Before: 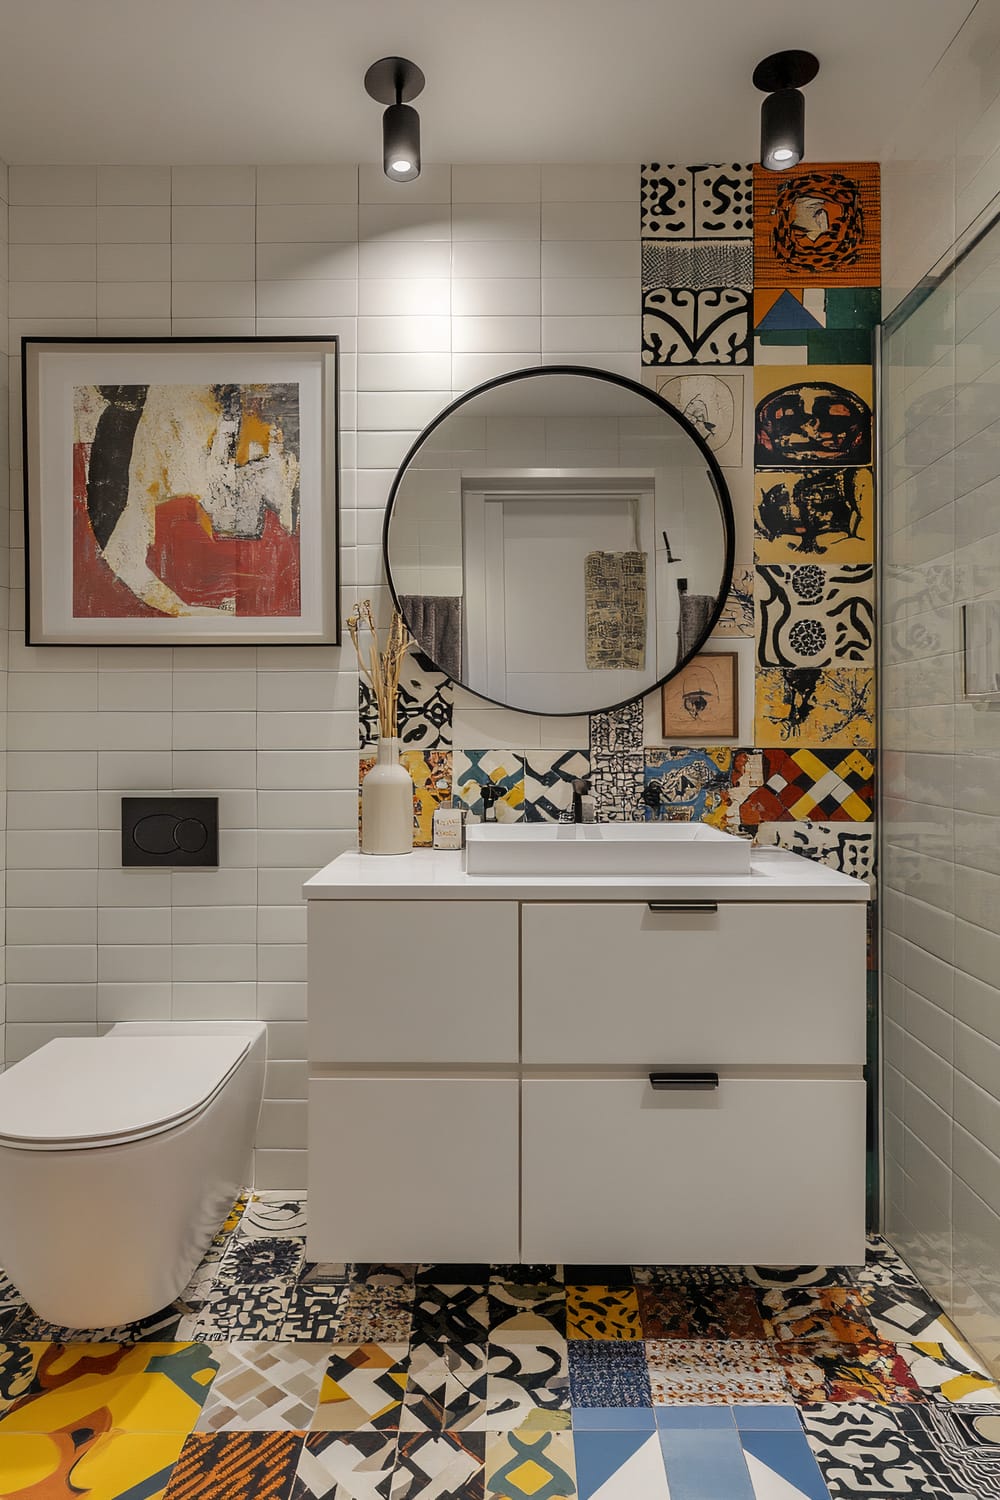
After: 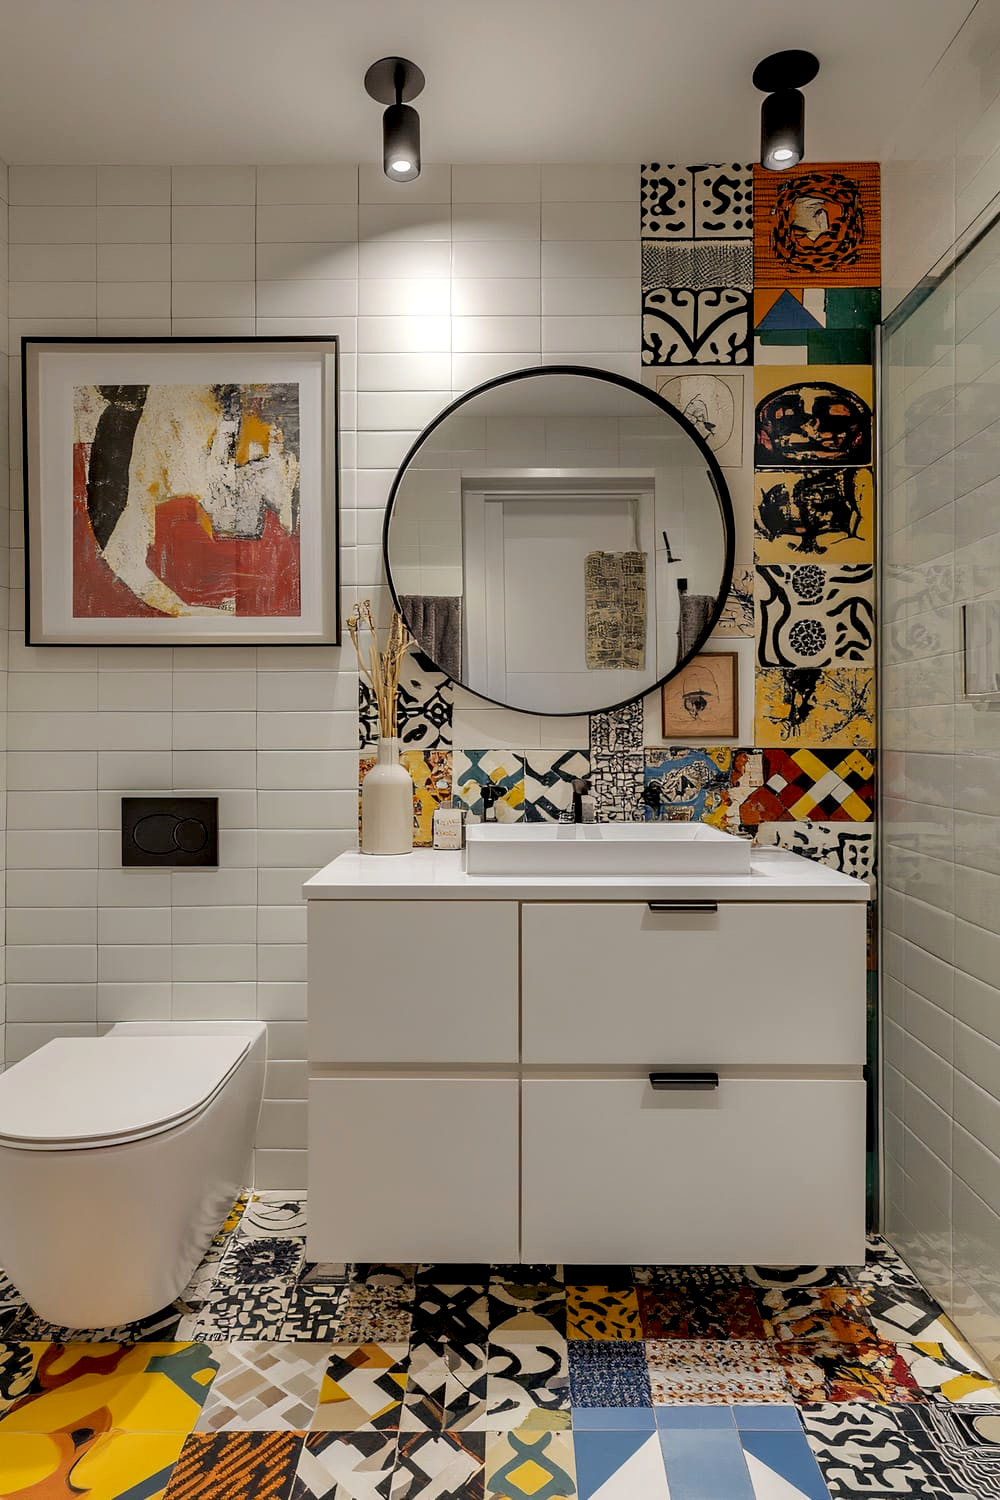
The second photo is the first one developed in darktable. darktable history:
exposure: black level correction 0.009, exposure 0.121 EV, compensate highlight preservation false
color correction: highlights b* -0.032
